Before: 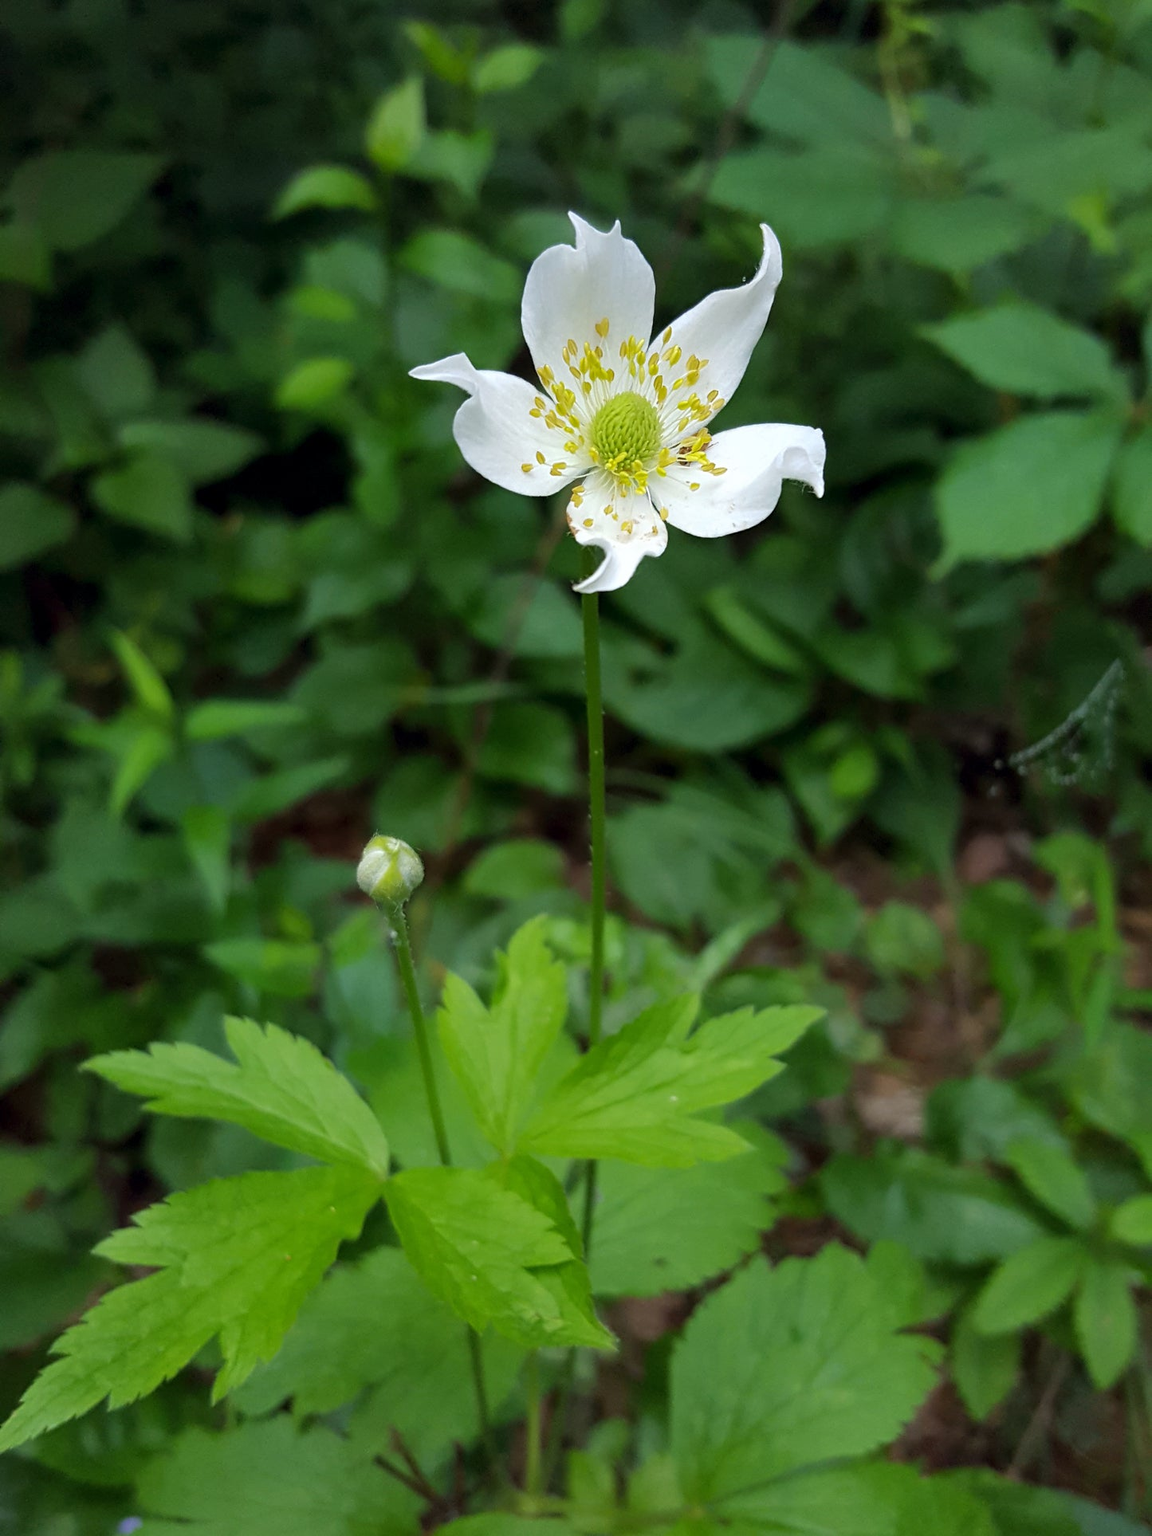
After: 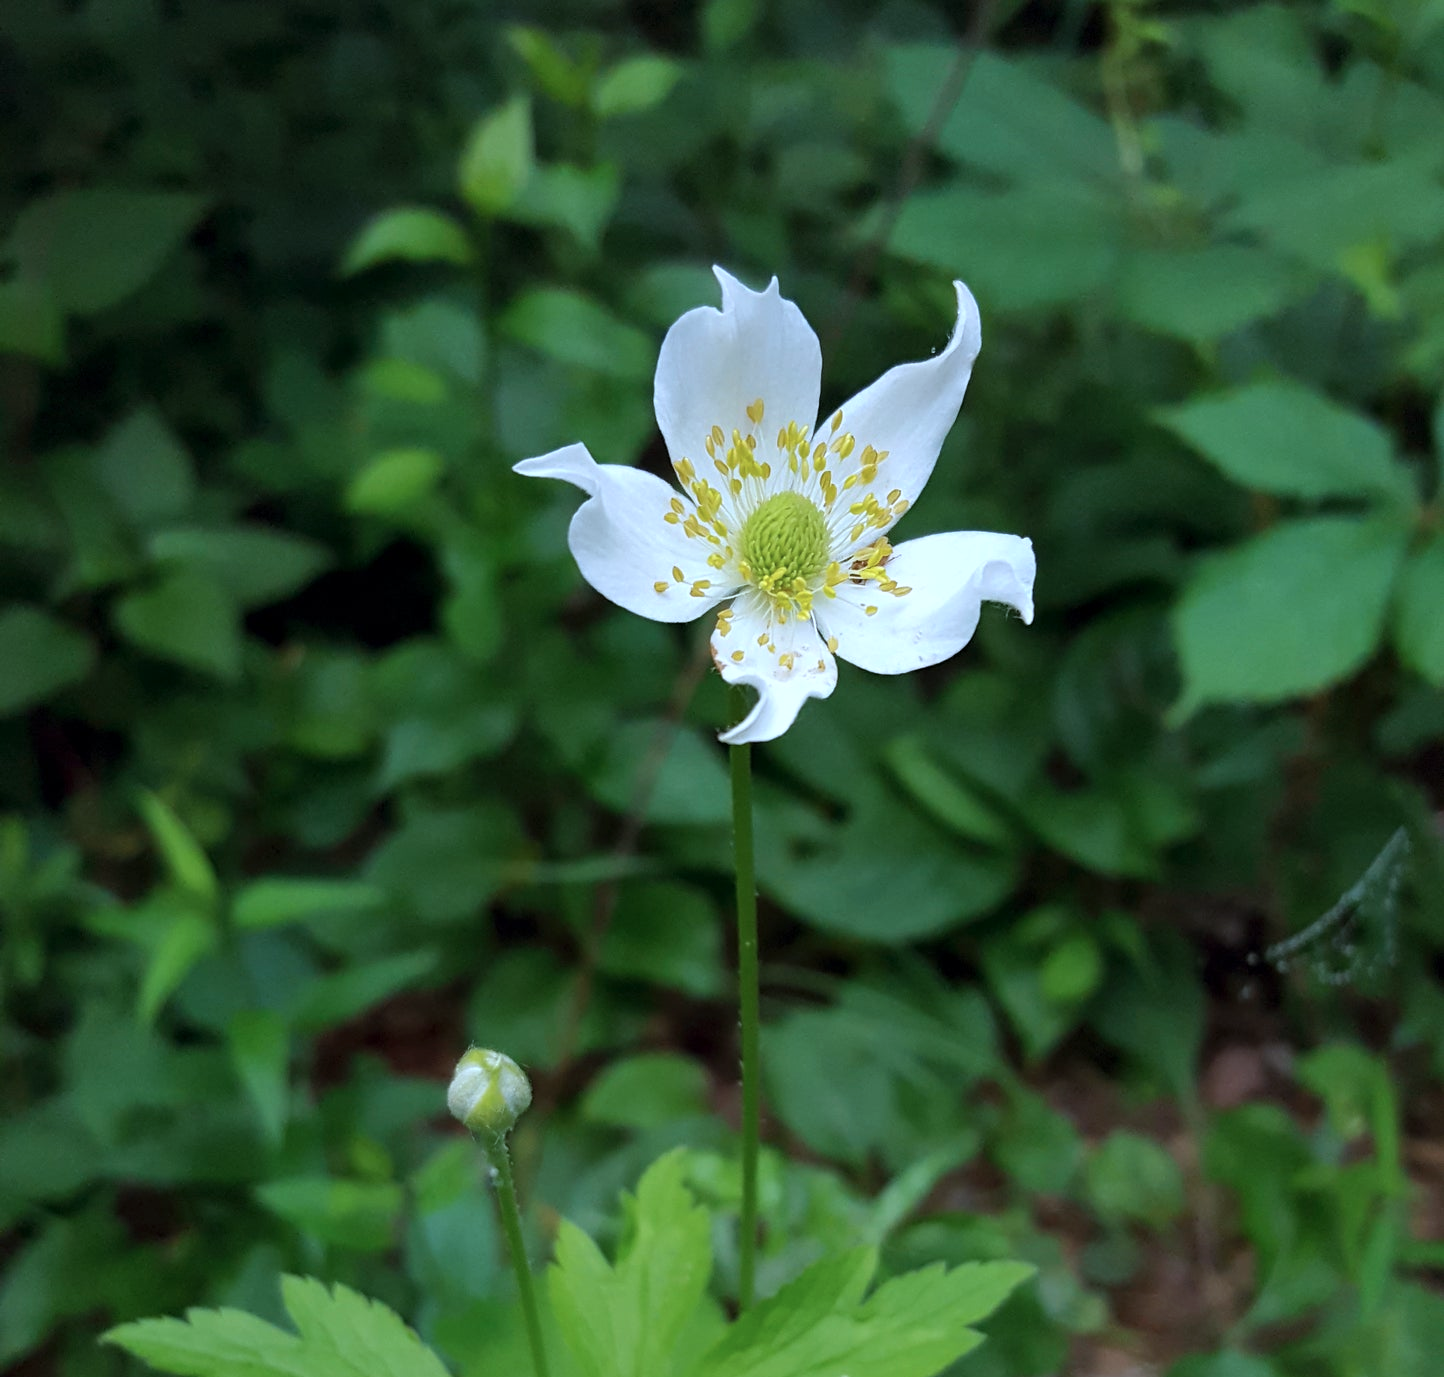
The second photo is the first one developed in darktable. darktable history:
color correction: highlights a* -1.94, highlights b* -18.43
crop: right 0%, bottom 28.529%
